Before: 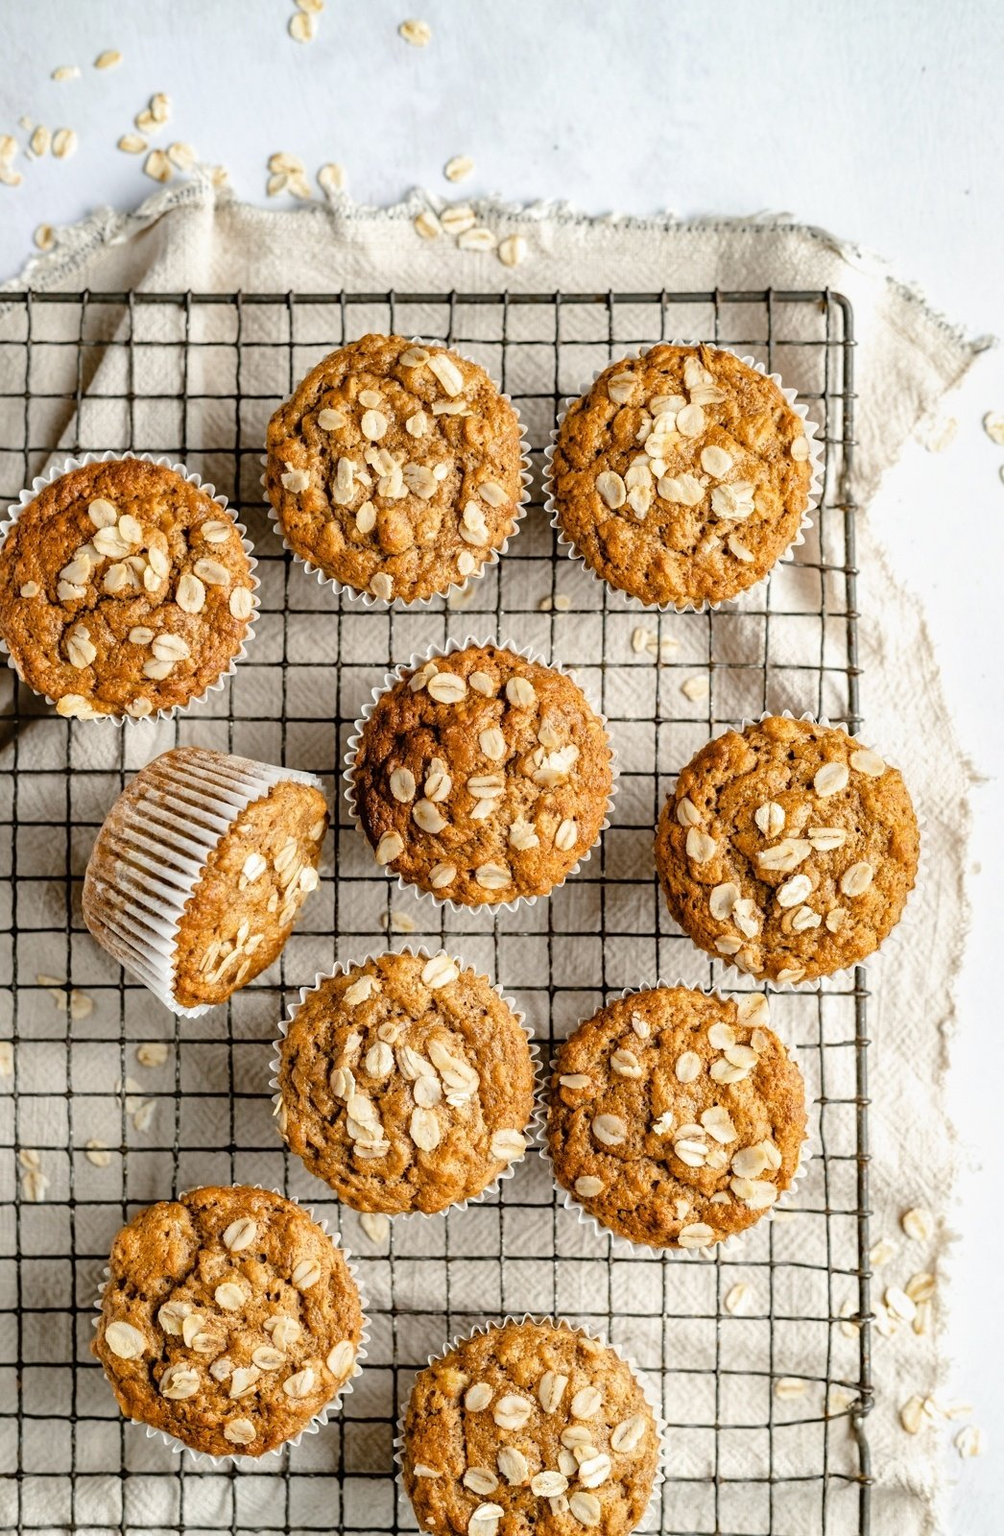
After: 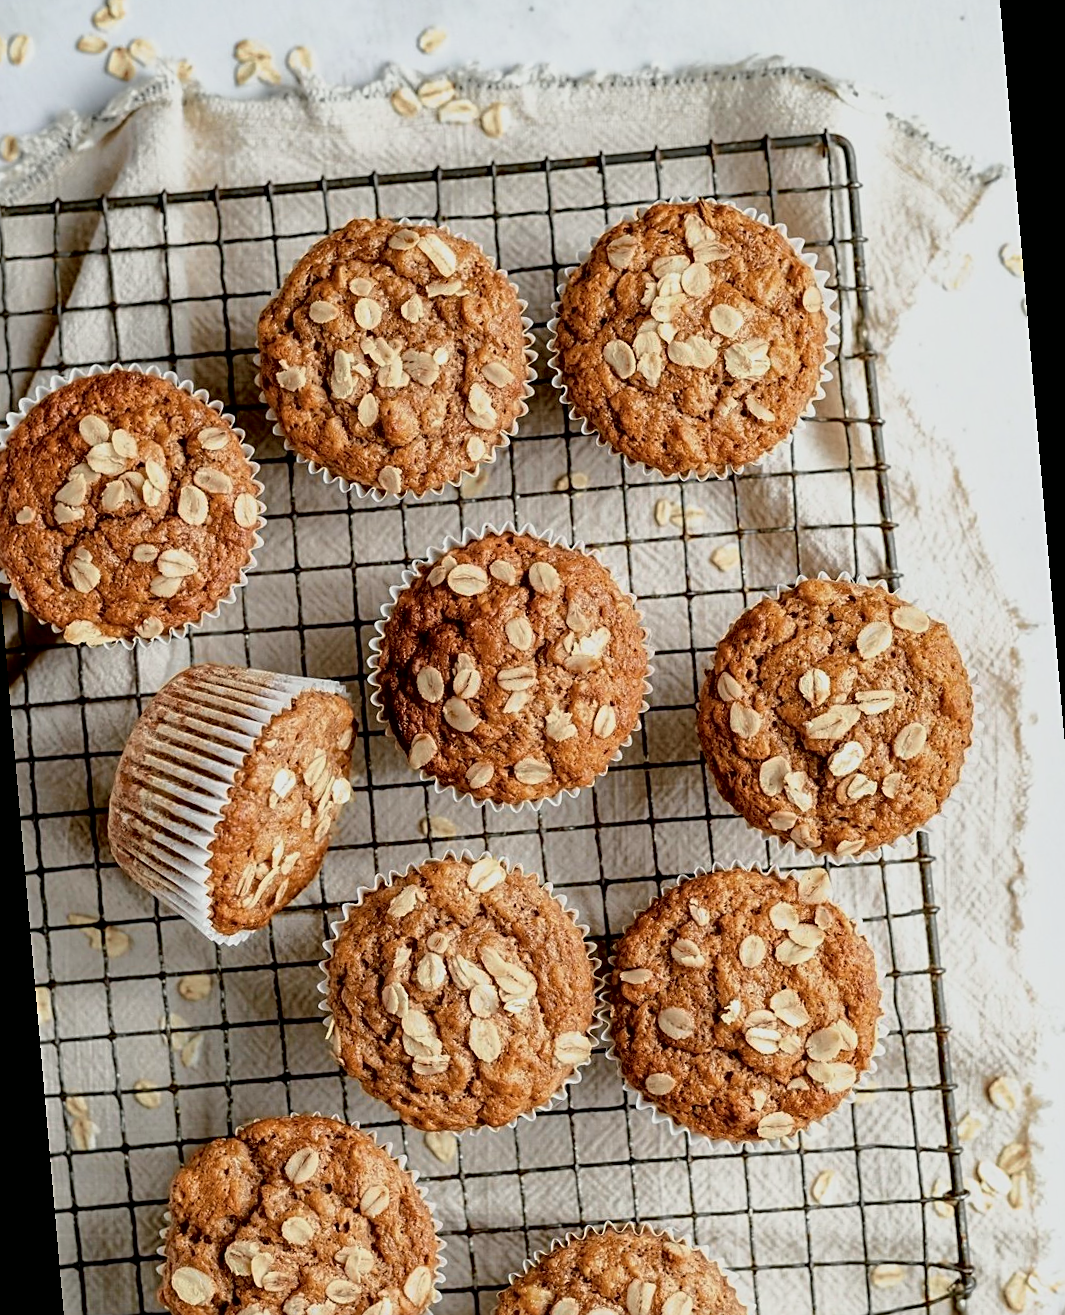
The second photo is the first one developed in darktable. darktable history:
tone curve: curves: ch0 [(0, 0) (0.105, 0.068) (0.181, 0.185) (0.28, 0.291) (0.384, 0.404) (0.485, 0.531) (0.638, 0.681) (0.795, 0.879) (1, 0.977)]; ch1 [(0, 0) (0.161, 0.092) (0.35, 0.33) (0.379, 0.401) (0.456, 0.469) (0.504, 0.5) (0.512, 0.514) (0.58, 0.597) (0.635, 0.646) (1, 1)]; ch2 [(0, 0) (0.371, 0.362) (0.437, 0.437) (0.5, 0.5) (0.53, 0.523) (0.56, 0.58) (0.622, 0.606) (1, 1)], color space Lab, independent channels, preserve colors none
rotate and perspective: rotation -5°, crop left 0.05, crop right 0.952, crop top 0.11, crop bottom 0.89
sharpen: on, module defaults
exposure: black level correction 0.009, exposure -0.637 EV, compensate highlight preservation false
